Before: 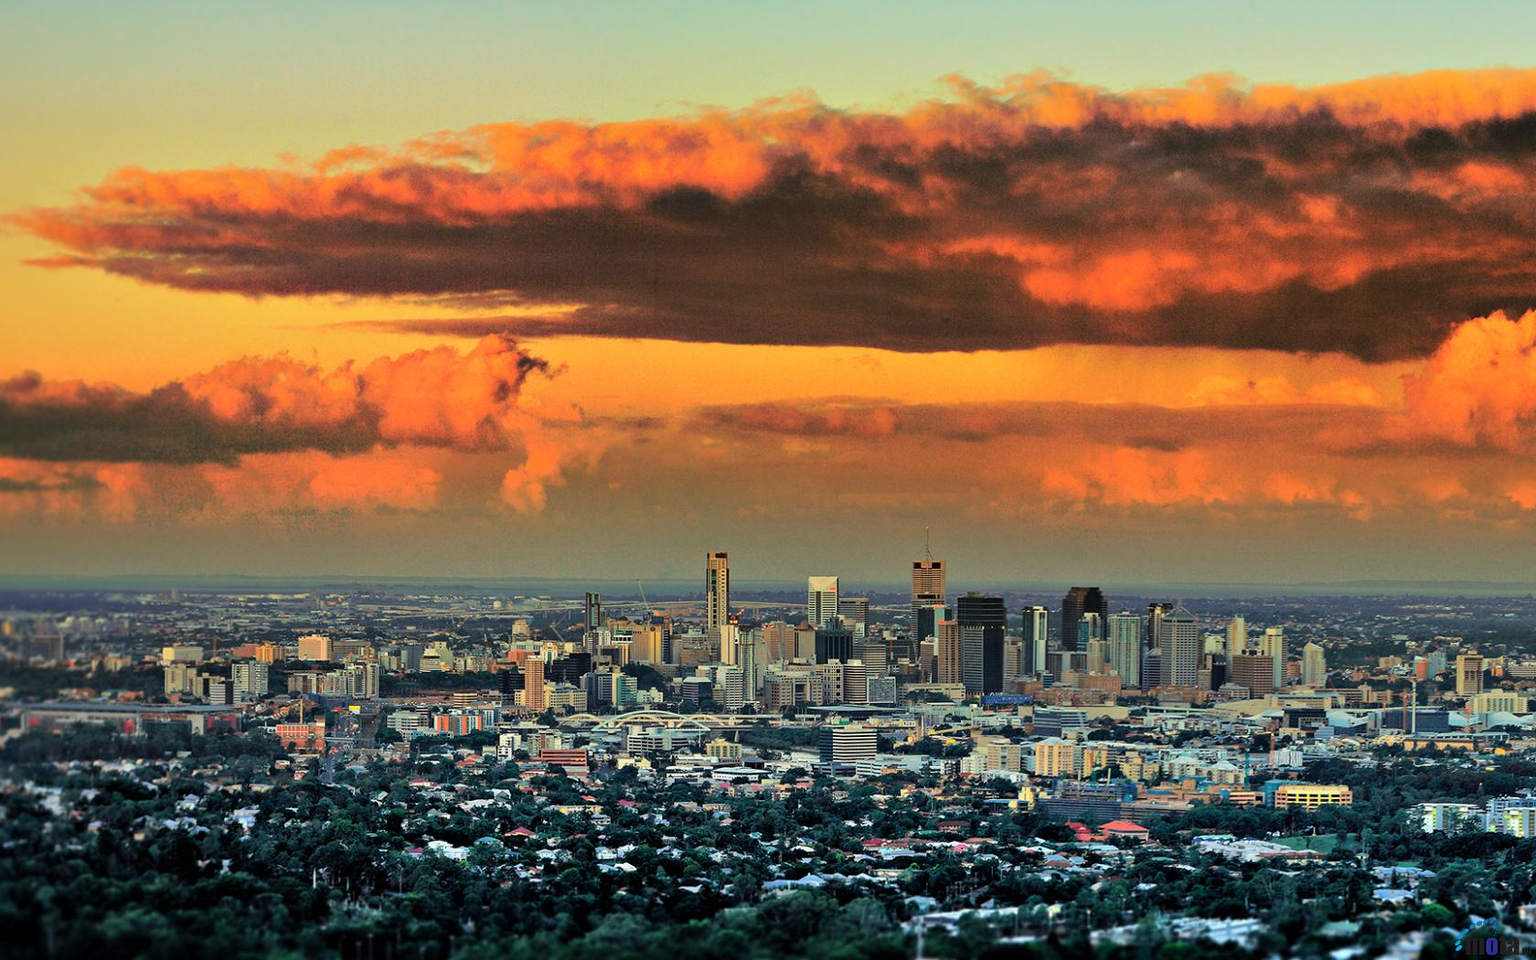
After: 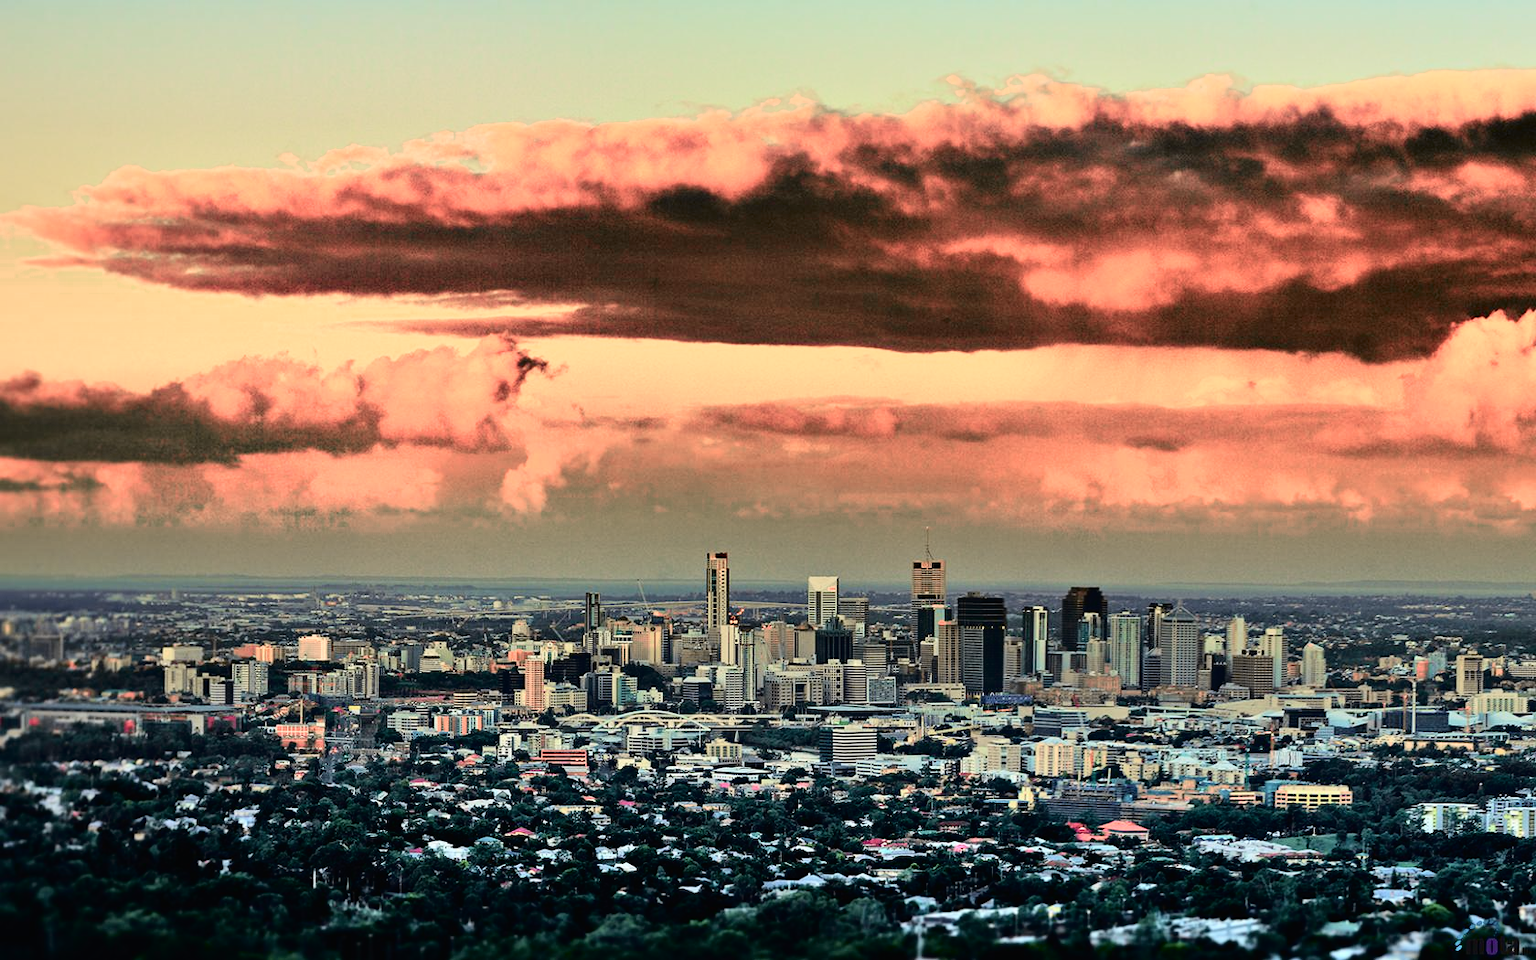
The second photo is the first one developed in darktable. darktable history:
color zones: curves: ch0 [(0, 0.559) (0.153, 0.551) (0.229, 0.5) (0.429, 0.5) (0.571, 0.5) (0.714, 0.5) (0.857, 0.5) (1, 0.559)]; ch1 [(0, 0.417) (0.112, 0.336) (0.213, 0.26) (0.429, 0.34) (0.571, 0.35) (0.683, 0.331) (0.857, 0.344) (1, 0.417)]
tone curve: curves: ch0 [(0, 0.01) (0.133, 0.057) (0.338, 0.327) (0.494, 0.55) (0.726, 0.807) (1, 1)]; ch1 [(0, 0) (0.346, 0.324) (0.45, 0.431) (0.5, 0.5) (0.522, 0.517) (0.543, 0.578) (1, 1)]; ch2 [(0, 0) (0.44, 0.424) (0.501, 0.499) (0.564, 0.611) (0.622, 0.667) (0.707, 0.746) (1, 1)], color space Lab, independent channels, preserve colors none
white balance: emerald 1
